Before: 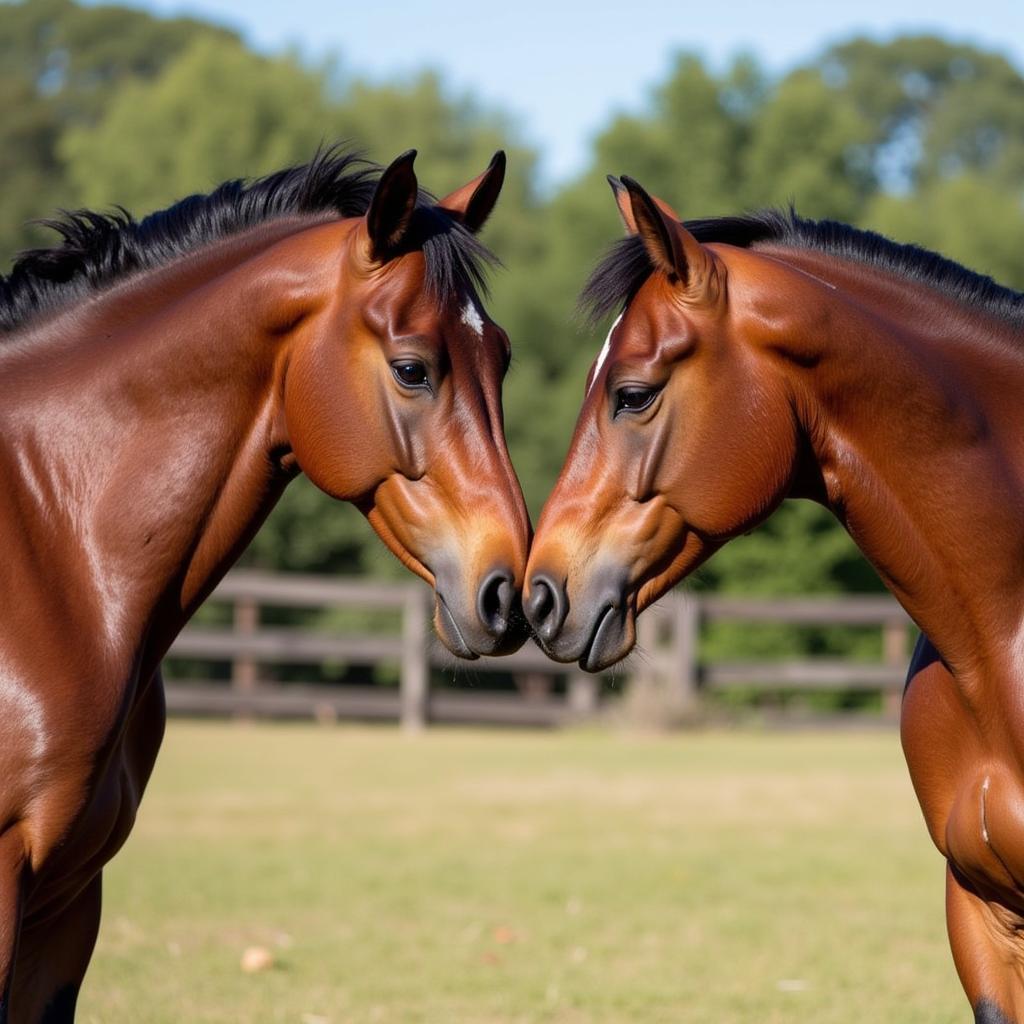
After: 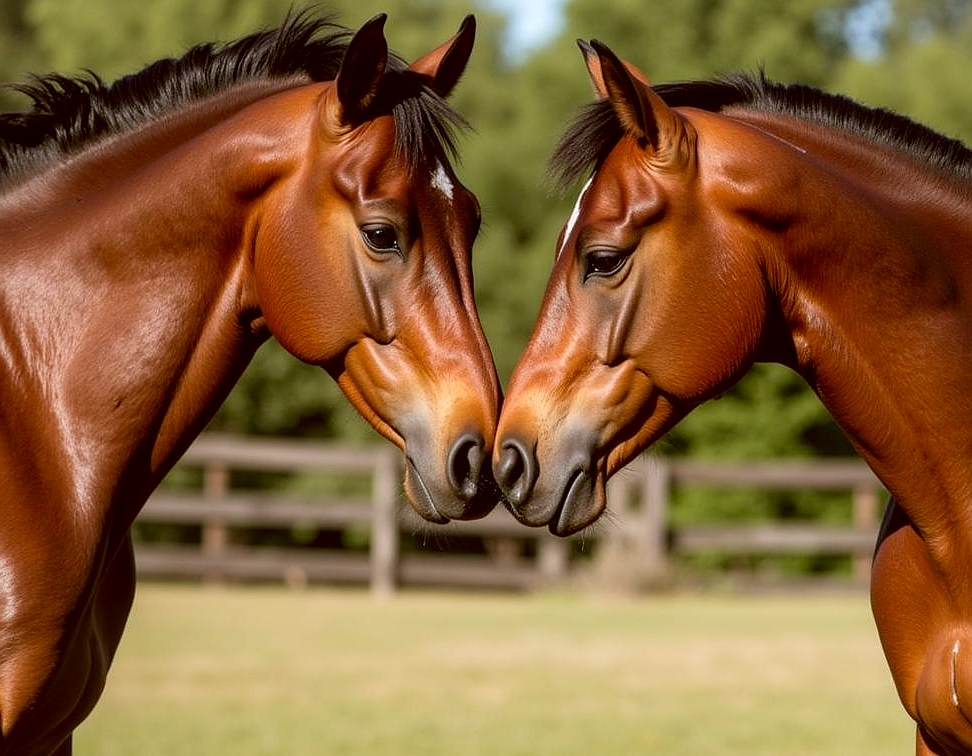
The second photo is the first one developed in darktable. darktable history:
color correction: highlights a* -0.549, highlights b* 0.179, shadows a* 4.94, shadows b* 20.05
sharpen: radius 0.97, amount 0.608
local contrast: on, module defaults
crop and rotate: left 2.938%, top 13.323%, right 2.045%, bottom 12.839%
